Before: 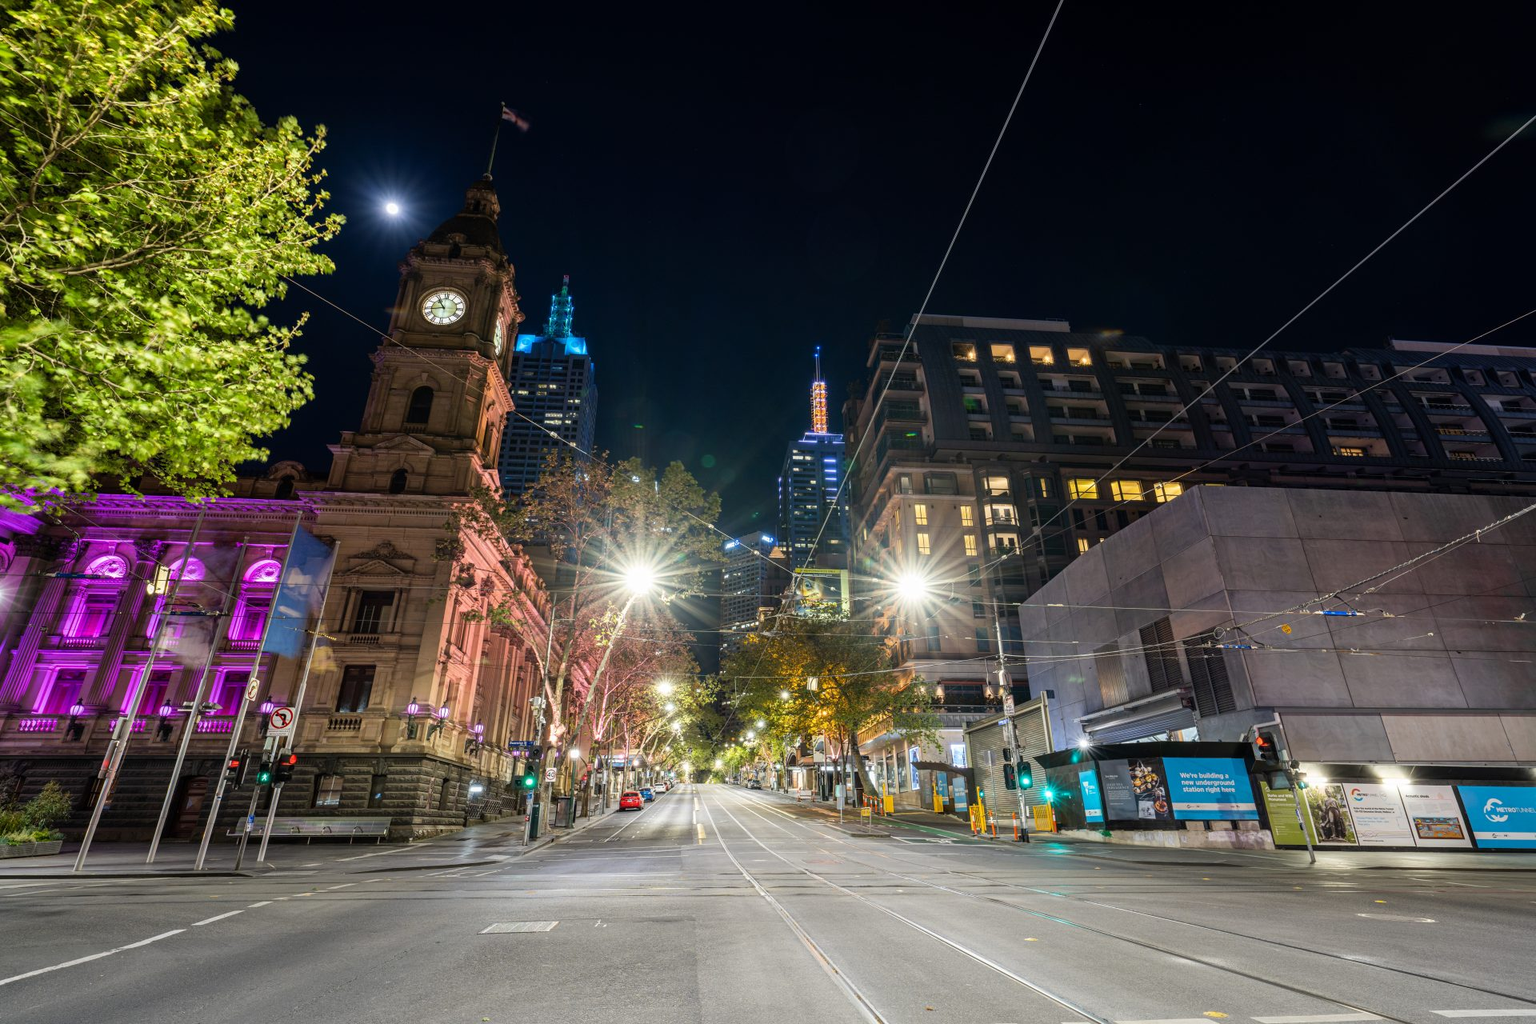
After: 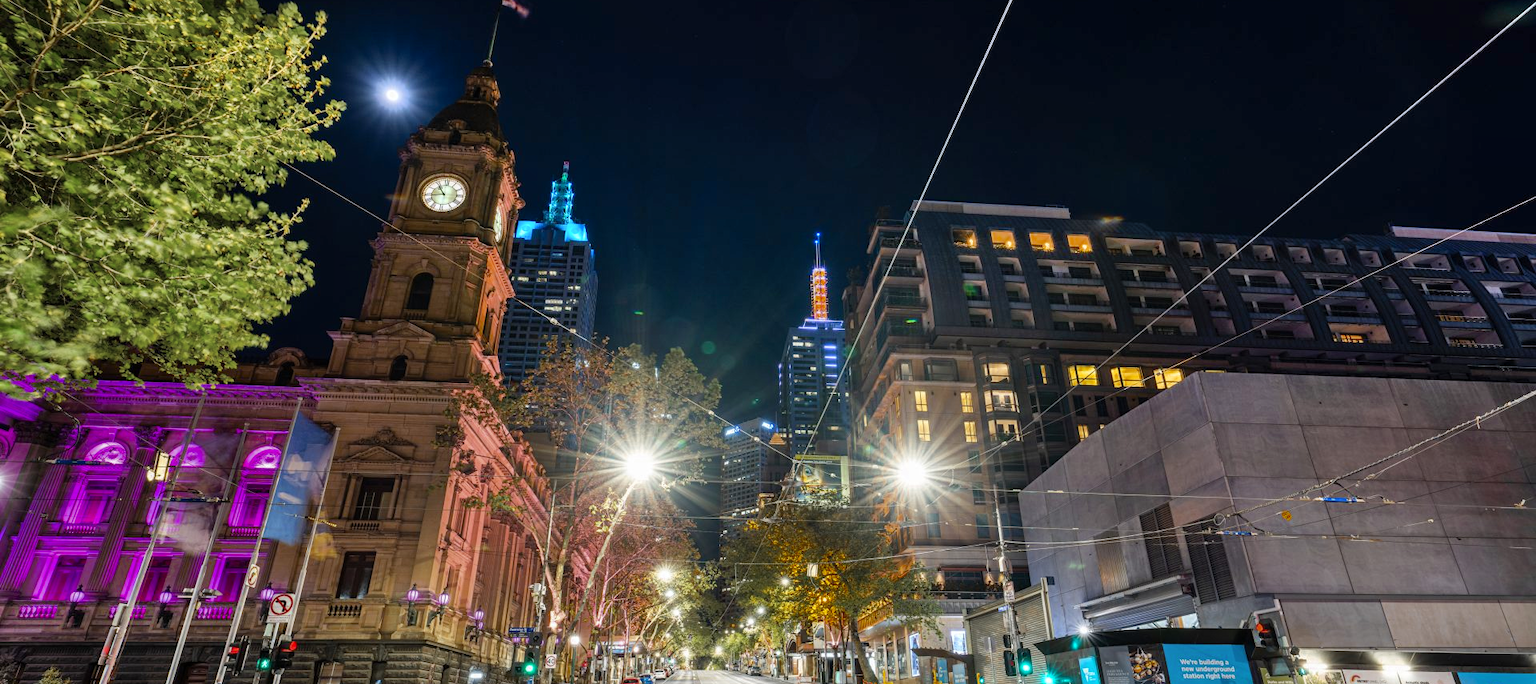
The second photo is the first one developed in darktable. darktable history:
color zones: curves: ch0 [(0.11, 0.396) (0.195, 0.36) (0.25, 0.5) (0.303, 0.412) (0.357, 0.544) (0.75, 0.5) (0.967, 0.328)]; ch1 [(0, 0.468) (0.112, 0.512) (0.202, 0.6) (0.25, 0.5) (0.307, 0.352) (0.357, 0.544) (0.75, 0.5) (0.963, 0.524)]
shadows and highlights: low approximation 0.01, soften with gaussian
crop: top 11.151%, bottom 21.963%
